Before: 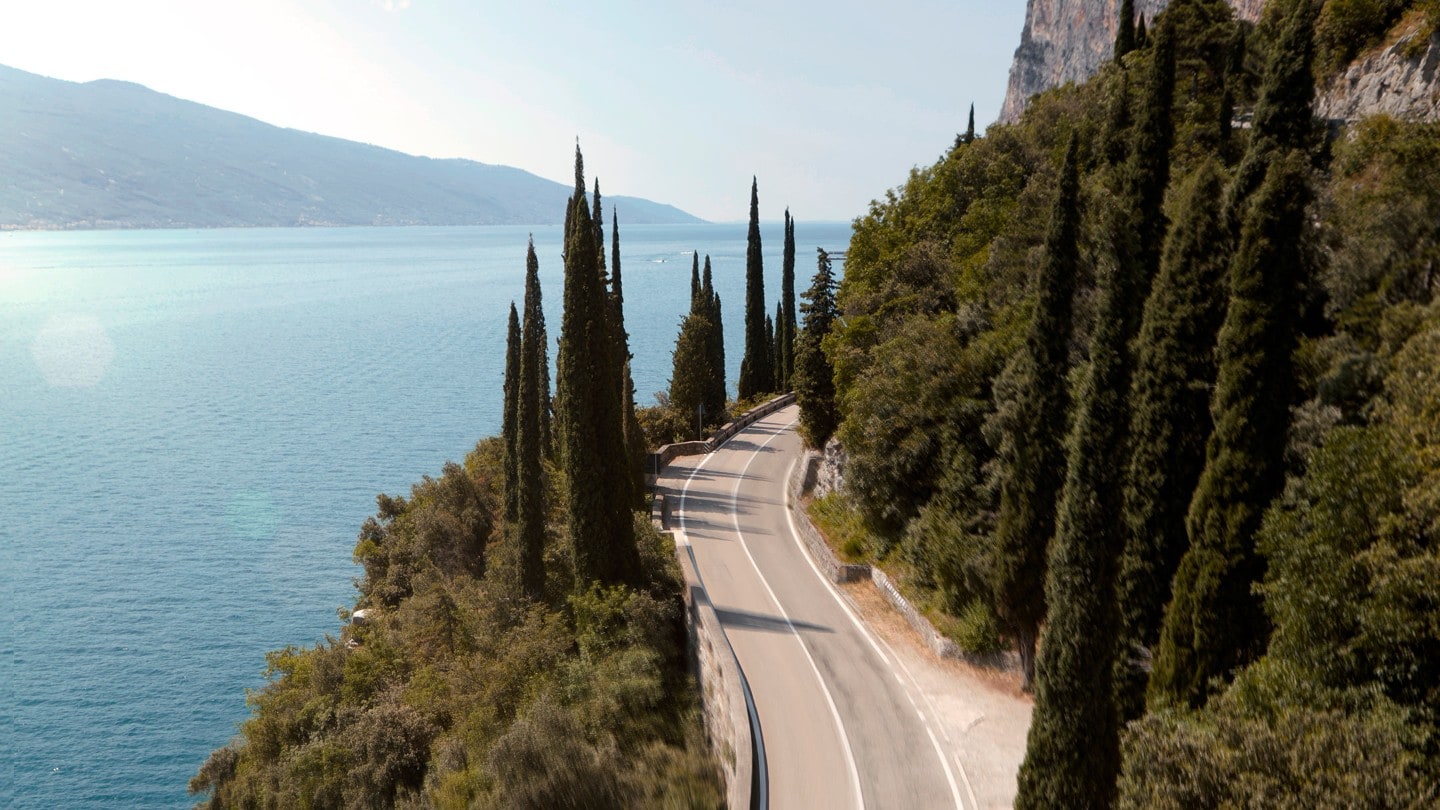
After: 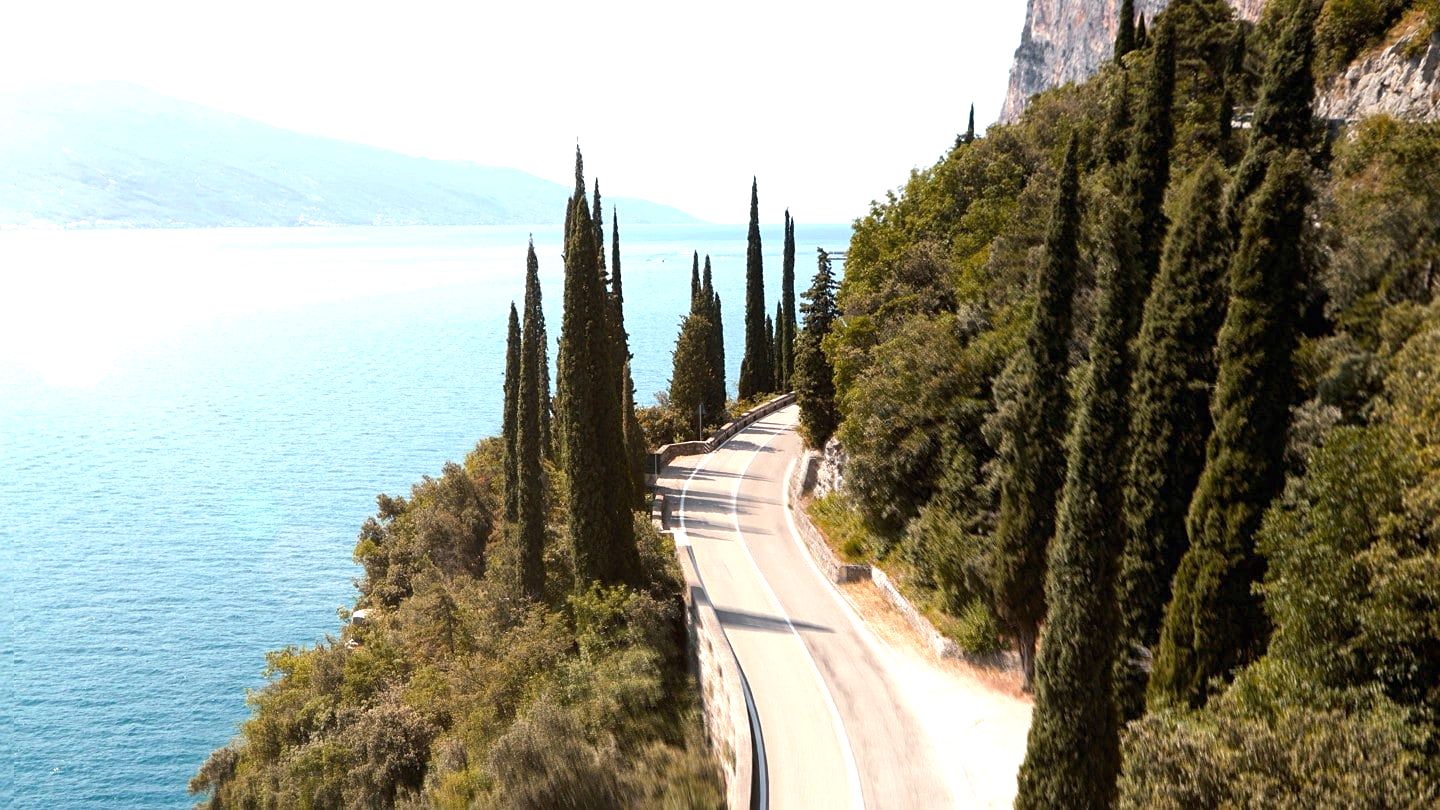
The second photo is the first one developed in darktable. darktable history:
sharpen: amount 0.208
exposure: black level correction 0, exposure 1 EV, compensate highlight preservation false
